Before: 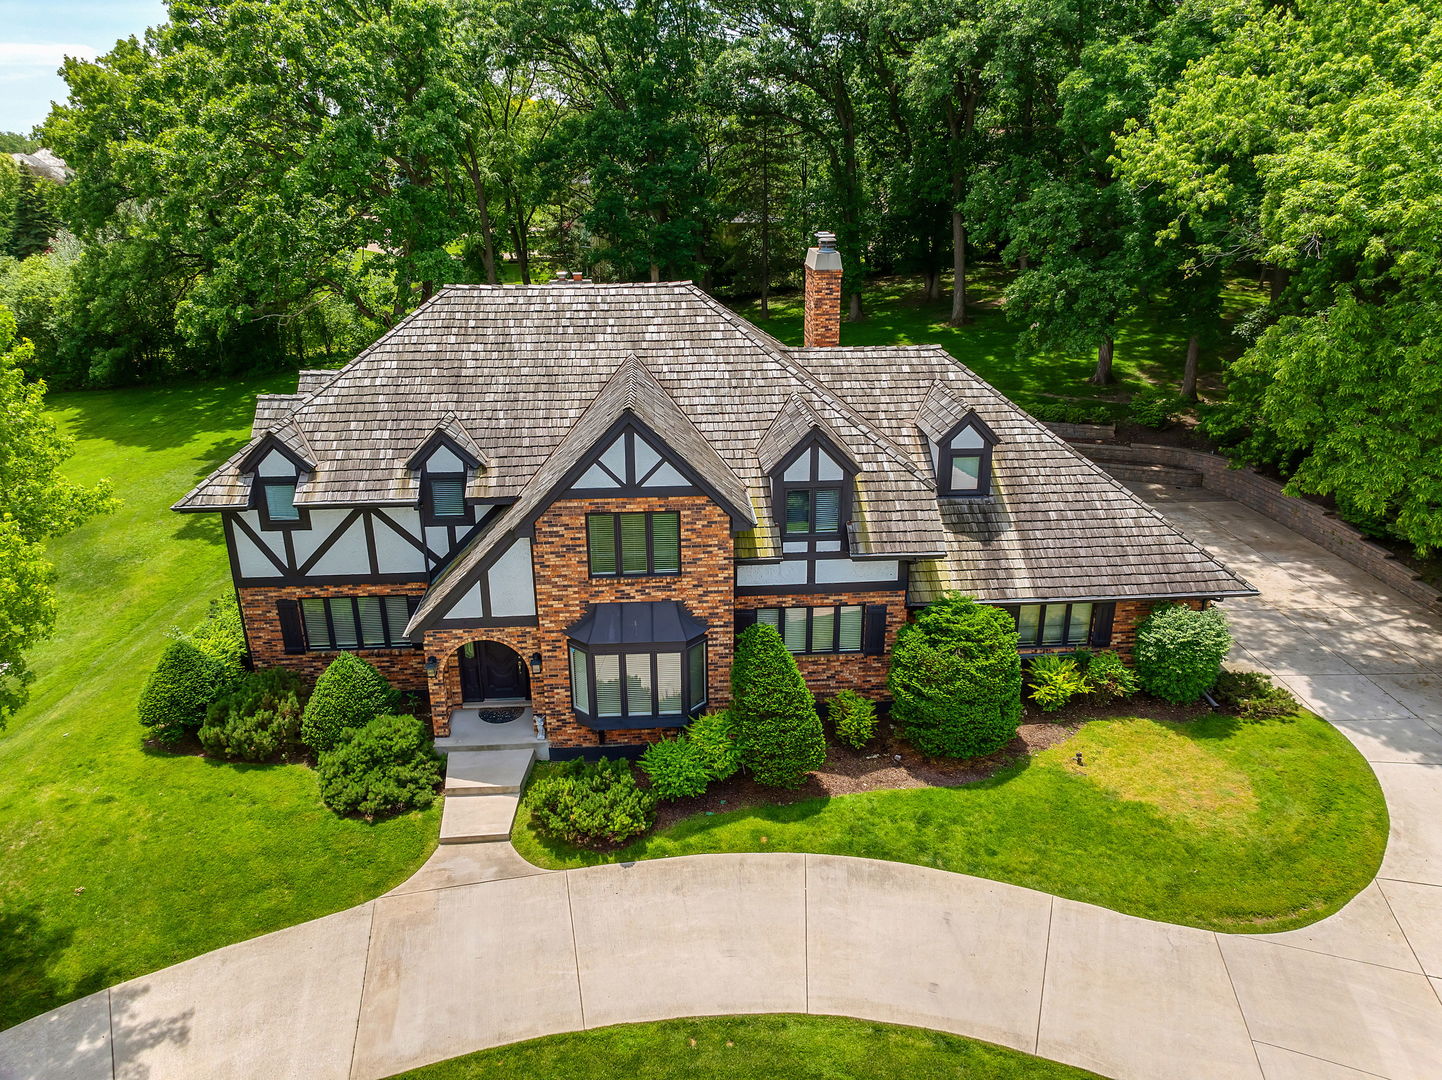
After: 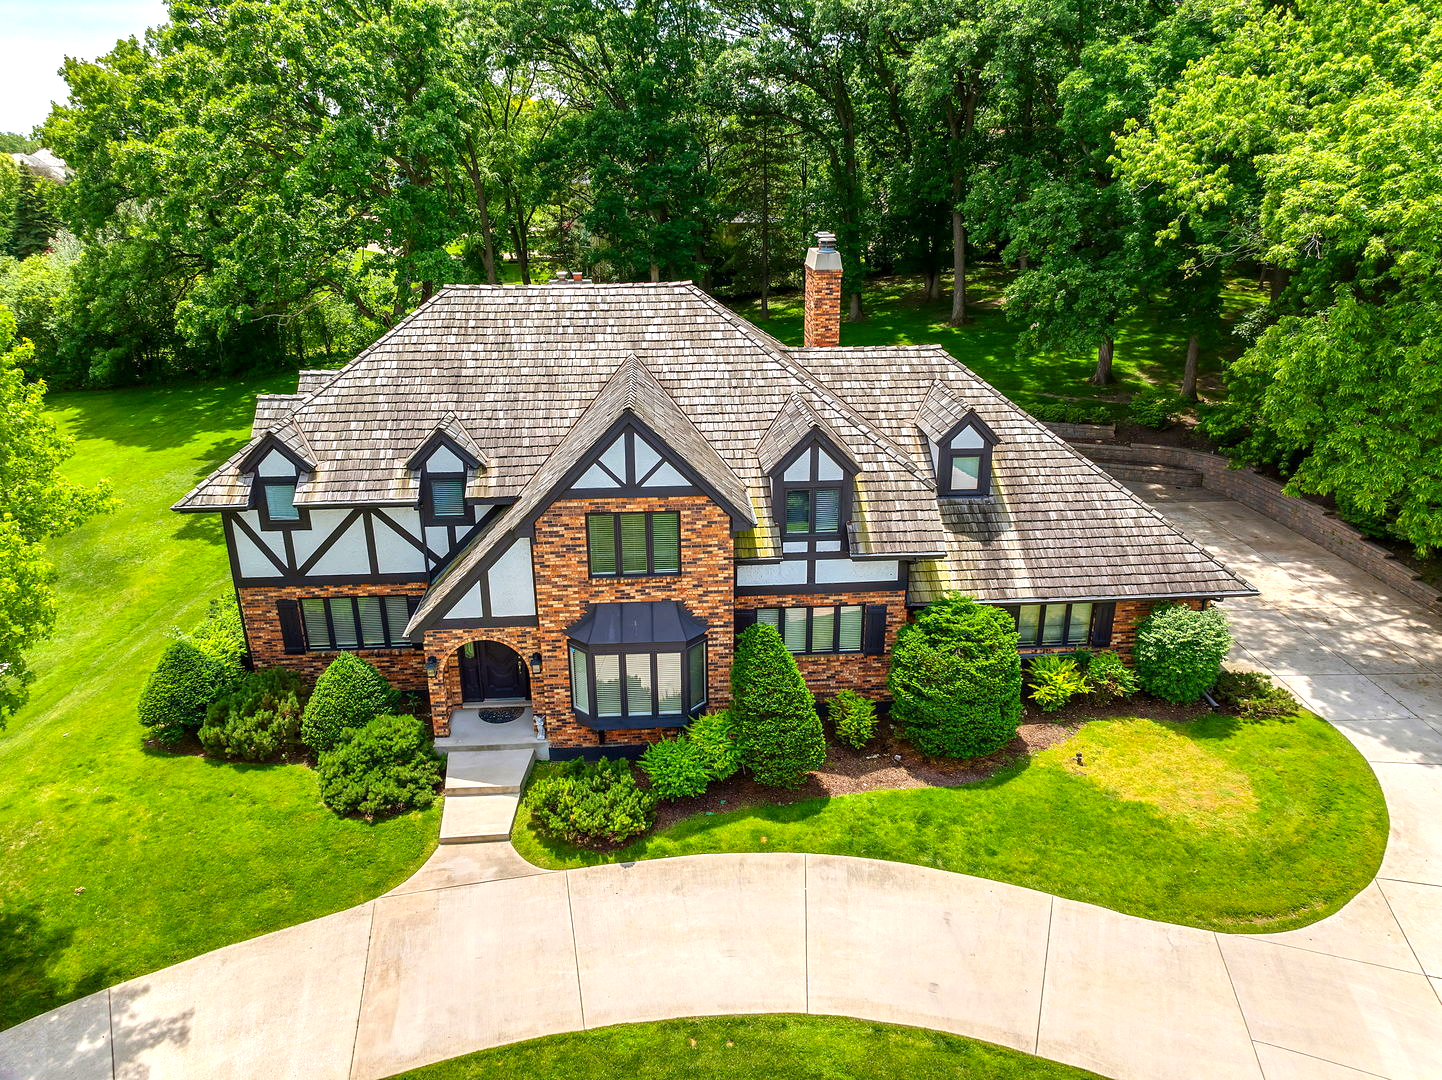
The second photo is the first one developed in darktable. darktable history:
exposure: black level correction 0.001, exposure 0.5 EV, compensate exposure bias true, compensate highlight preservation false
contrast brightness saturation: contrast 0.04, saturation 0.07
